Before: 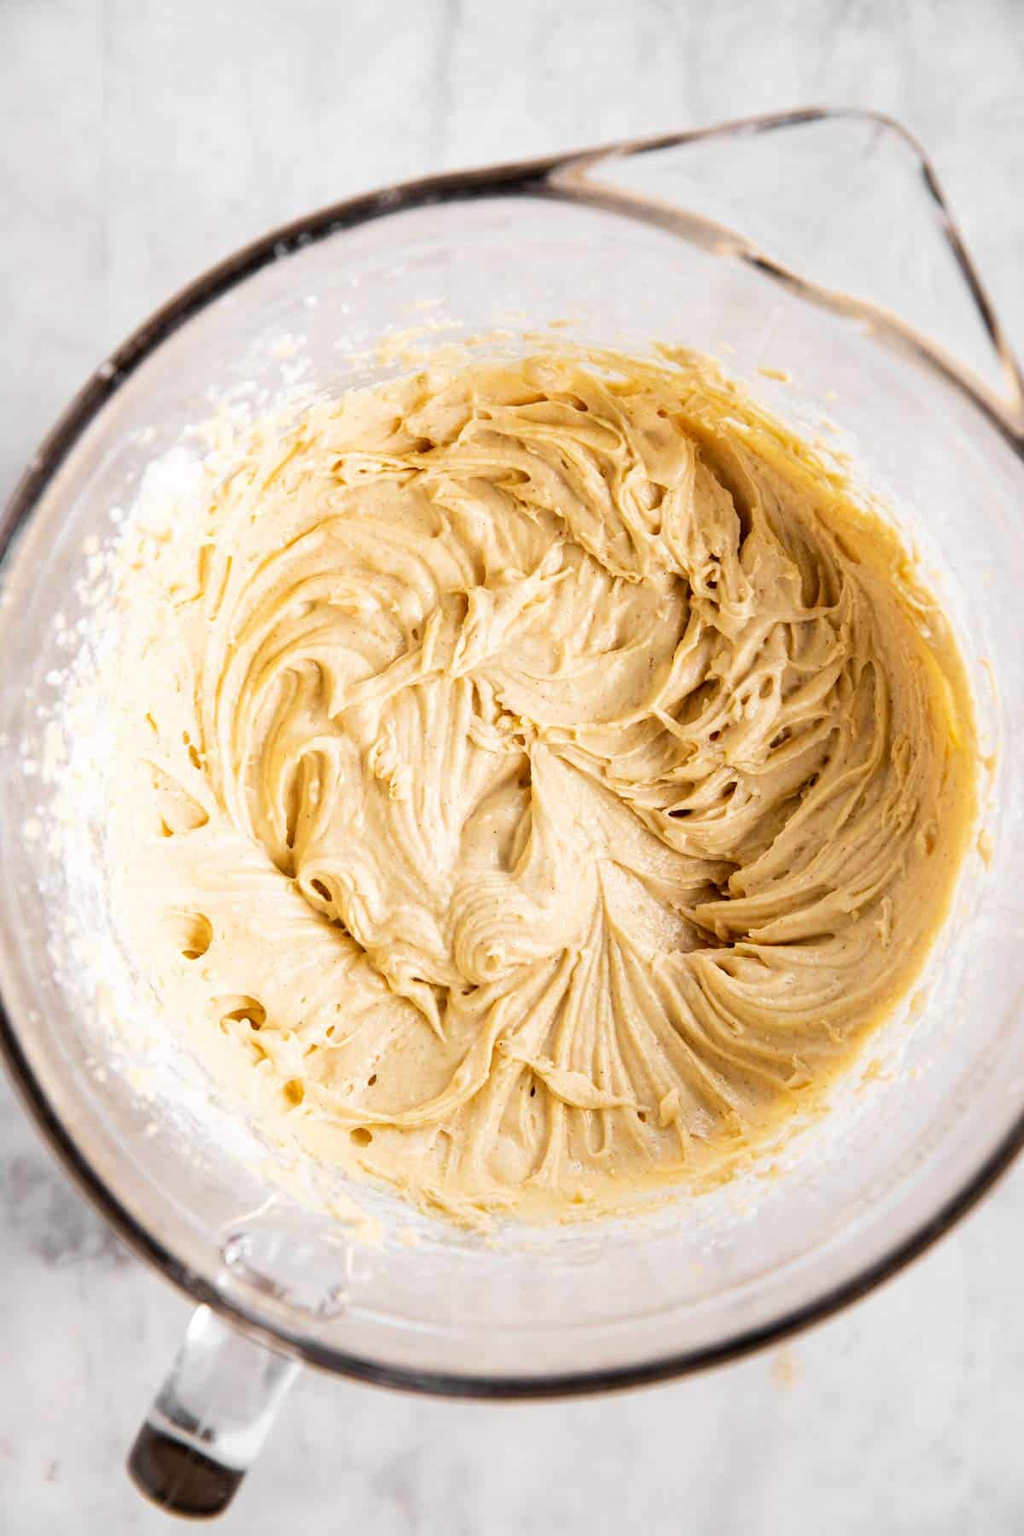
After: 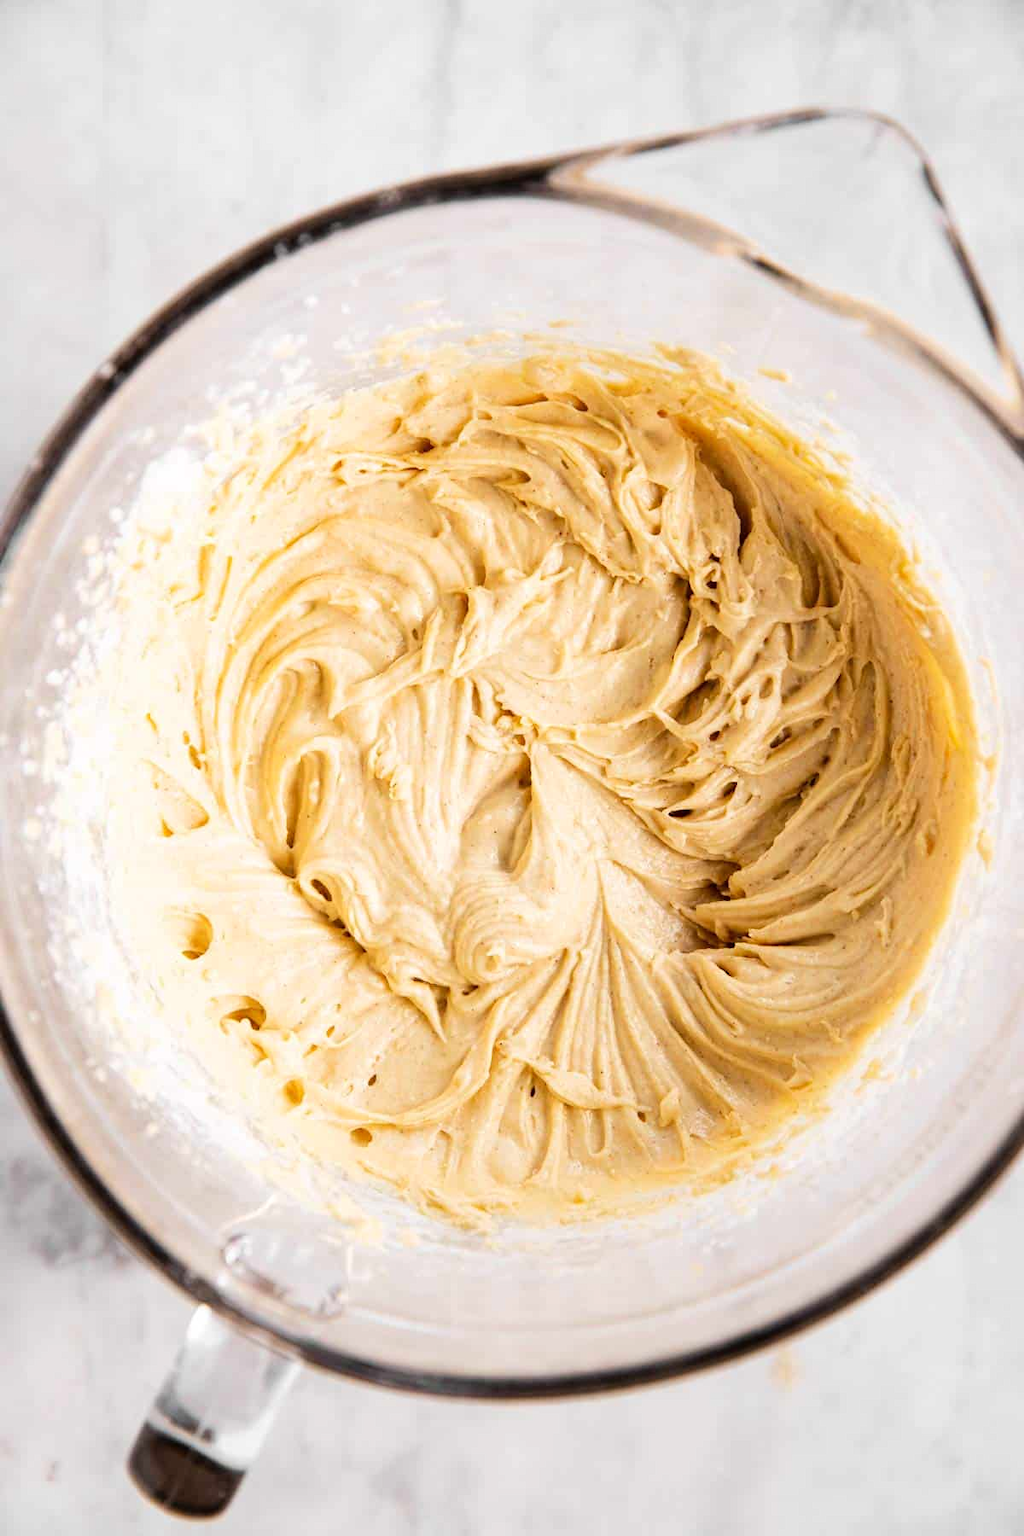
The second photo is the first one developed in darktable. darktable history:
tone curve: curves: ch0 [(0, 0.008) (0.083, 0.073) (0.28, 0.286) (0.528, 0.559) (0.961, 0.966) (1, 1)], color space Lab, linked channels, preserve colors none
